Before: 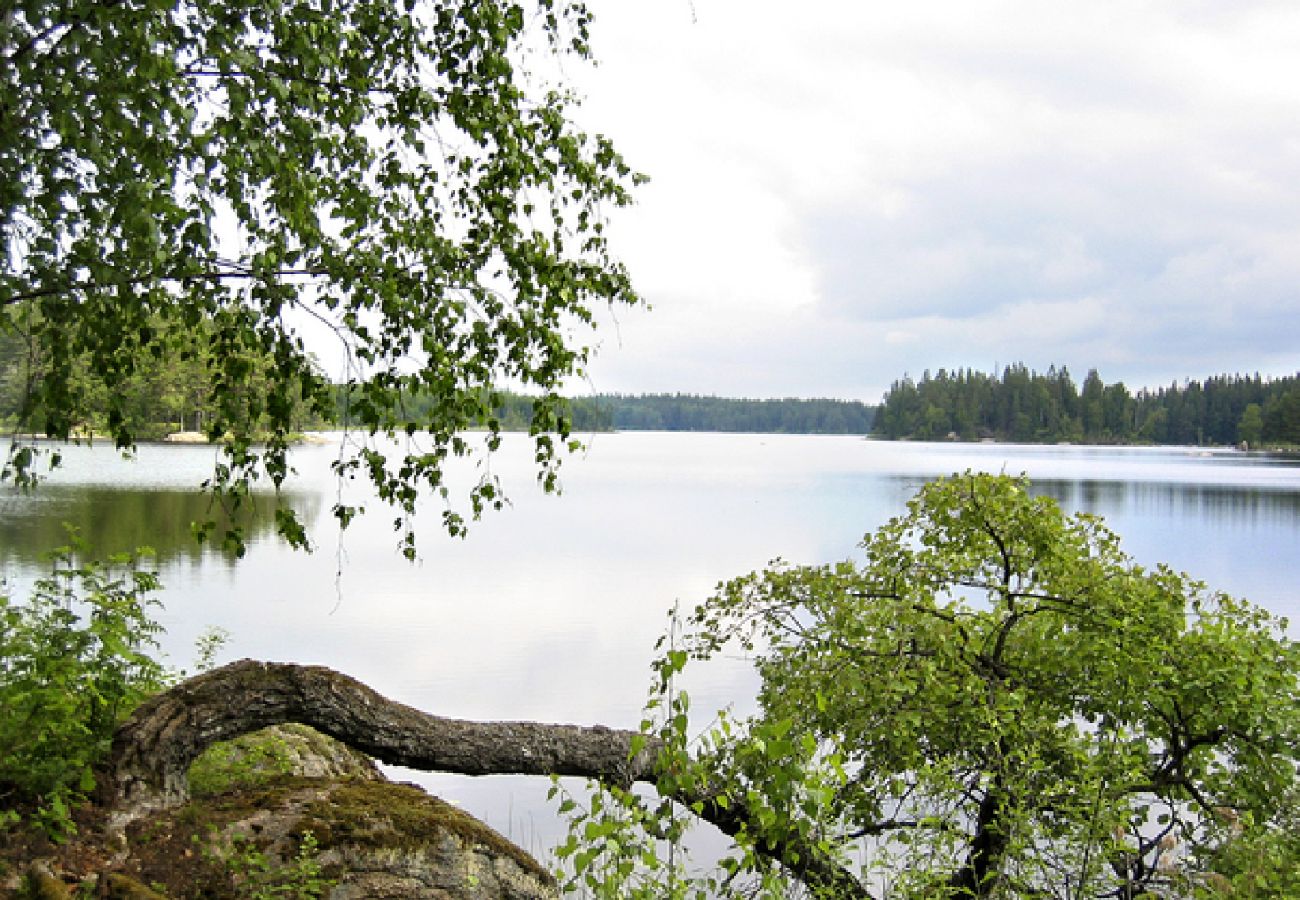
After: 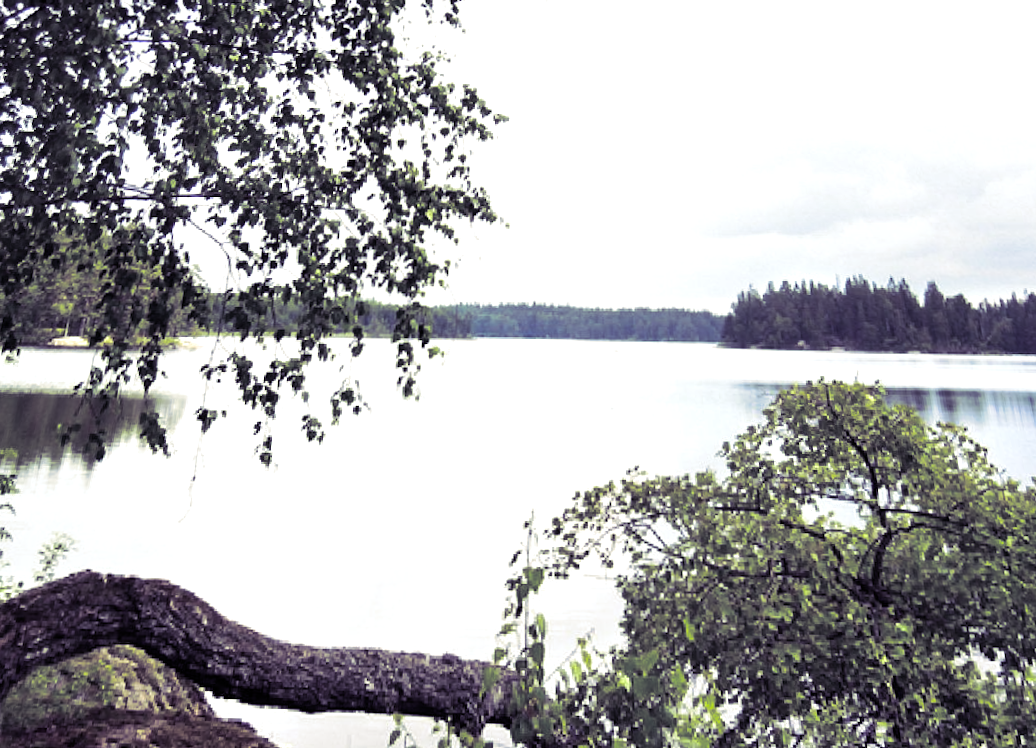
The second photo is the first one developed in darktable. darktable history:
tone equalizer: -8 EV -0.417 EV, -7 EV -0.389 EV, -6 EV -0.333 EV, -5 EV -0.222 EV, -3 EV 0.222 EV, -2 EV 0.333 EV, -1 EV 0.389 EV, +0 EV 0.417 EV, edges refinement/feathering 500, mask exposure compensation -1.57 EV, preserve details no
split-toning: shadows › hue 255.6°, shadows › saturation 0.66, highlights › hue 43.2°, highlights › saturation 0.68, balance -50.1
white balance: red 0.978, blue 0.999
rotate and perspective: rotation 0.72°, lens shift (vertical) -0.352, lens shift (horizontal) -0.051, crop left 0.152, crop right 0.859, crop top 0.019, crop bottom 0.964
crop and rotate: angle 0.2°, left 0.275%, right 3.127%, bottom 14.18%
